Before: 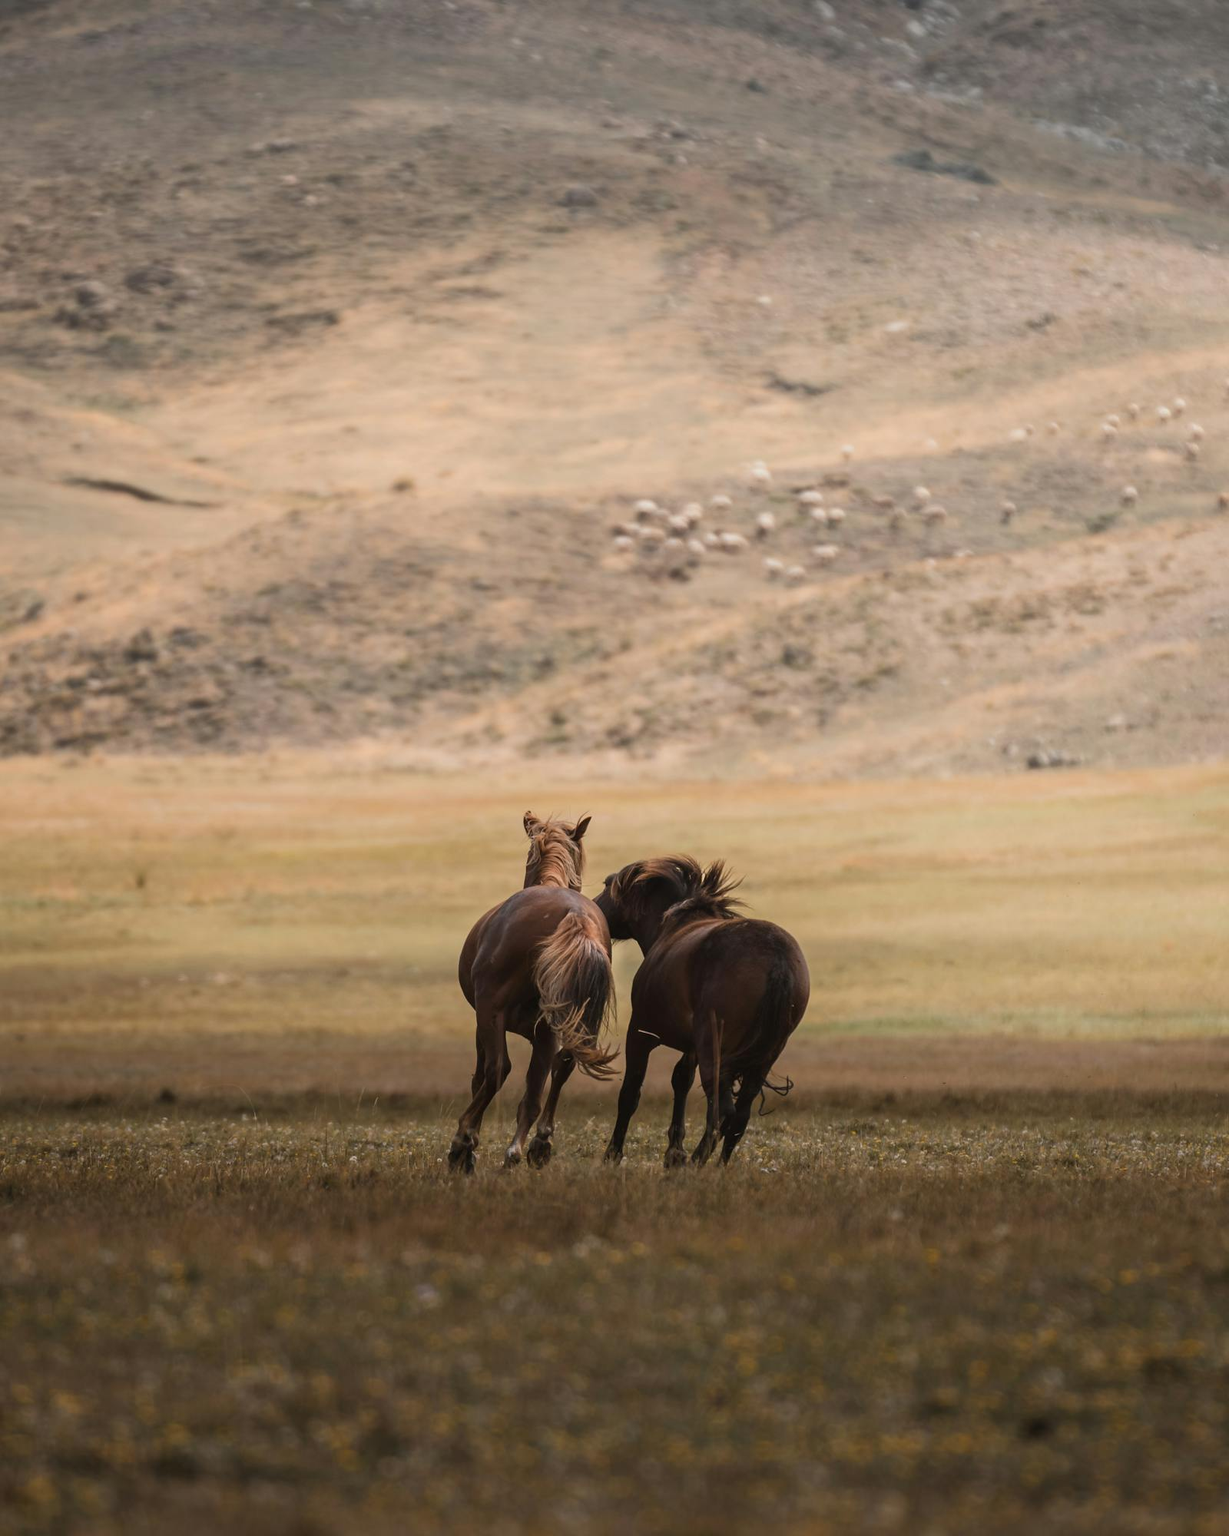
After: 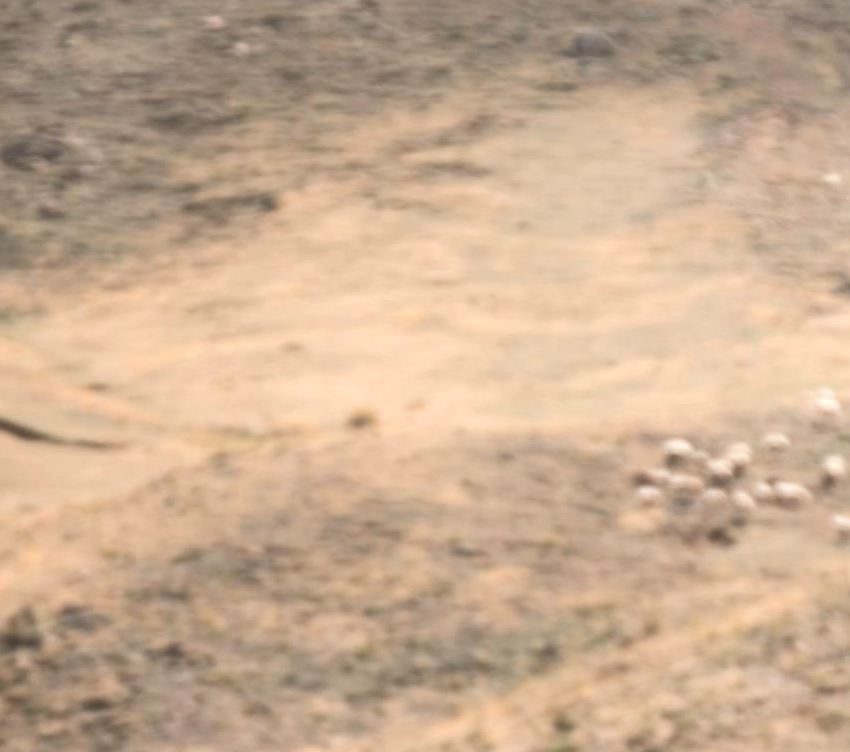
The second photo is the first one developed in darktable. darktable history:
crop: left 10.234%, top 10.639%, right 36.607%, bottom 51.733%
exposure: black level correction 0.004, exposure 0.417 EV, compensate highlight preservation false
